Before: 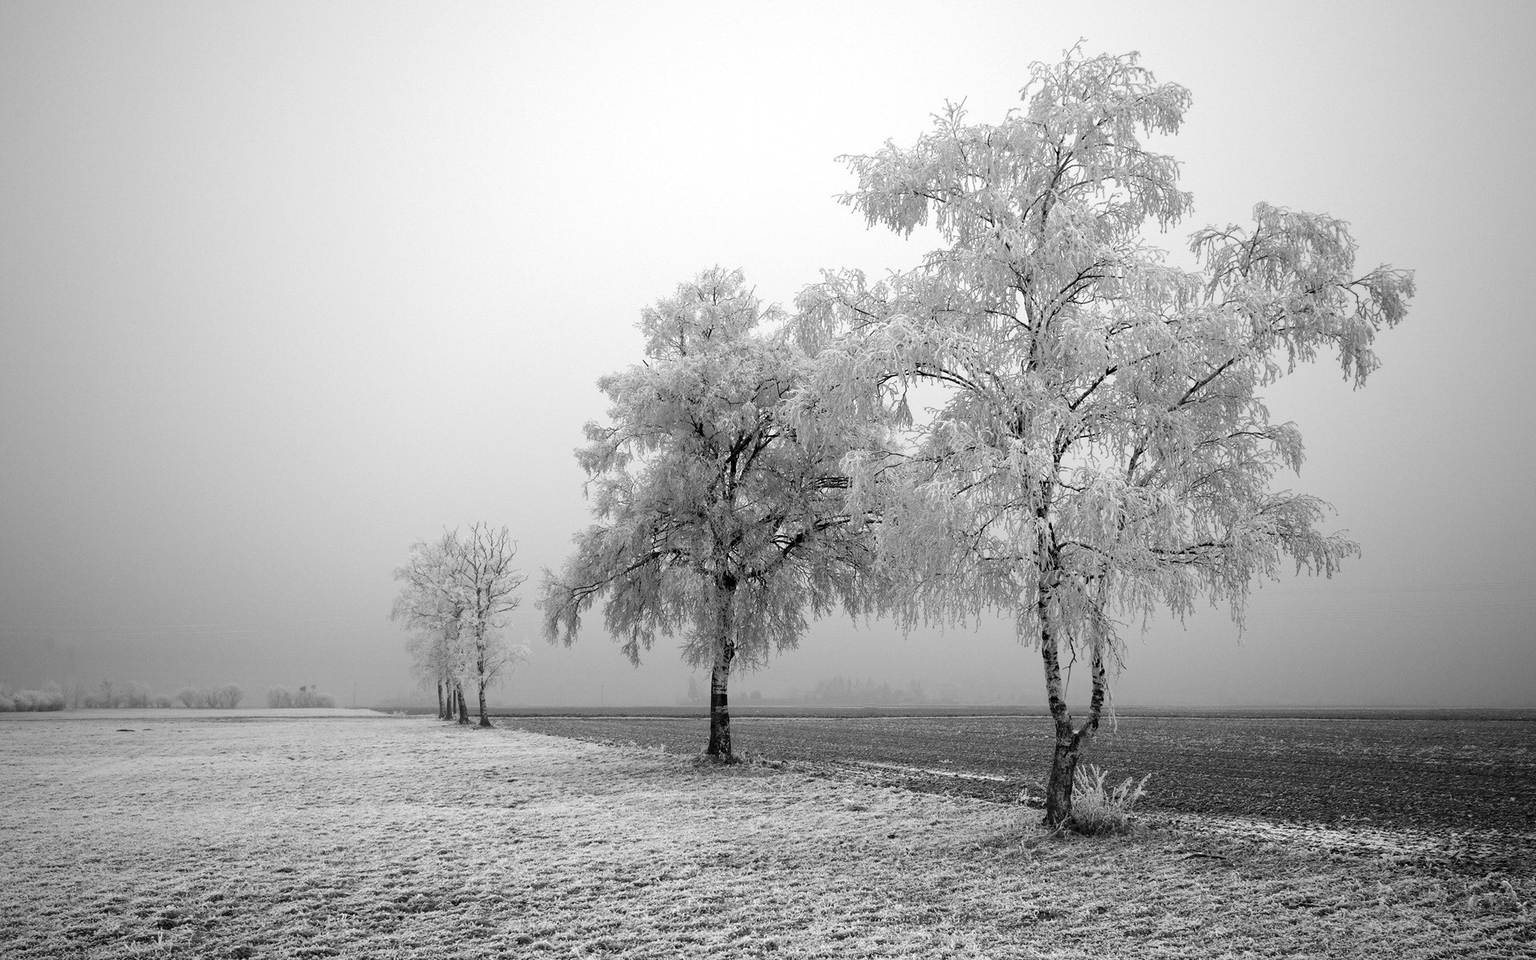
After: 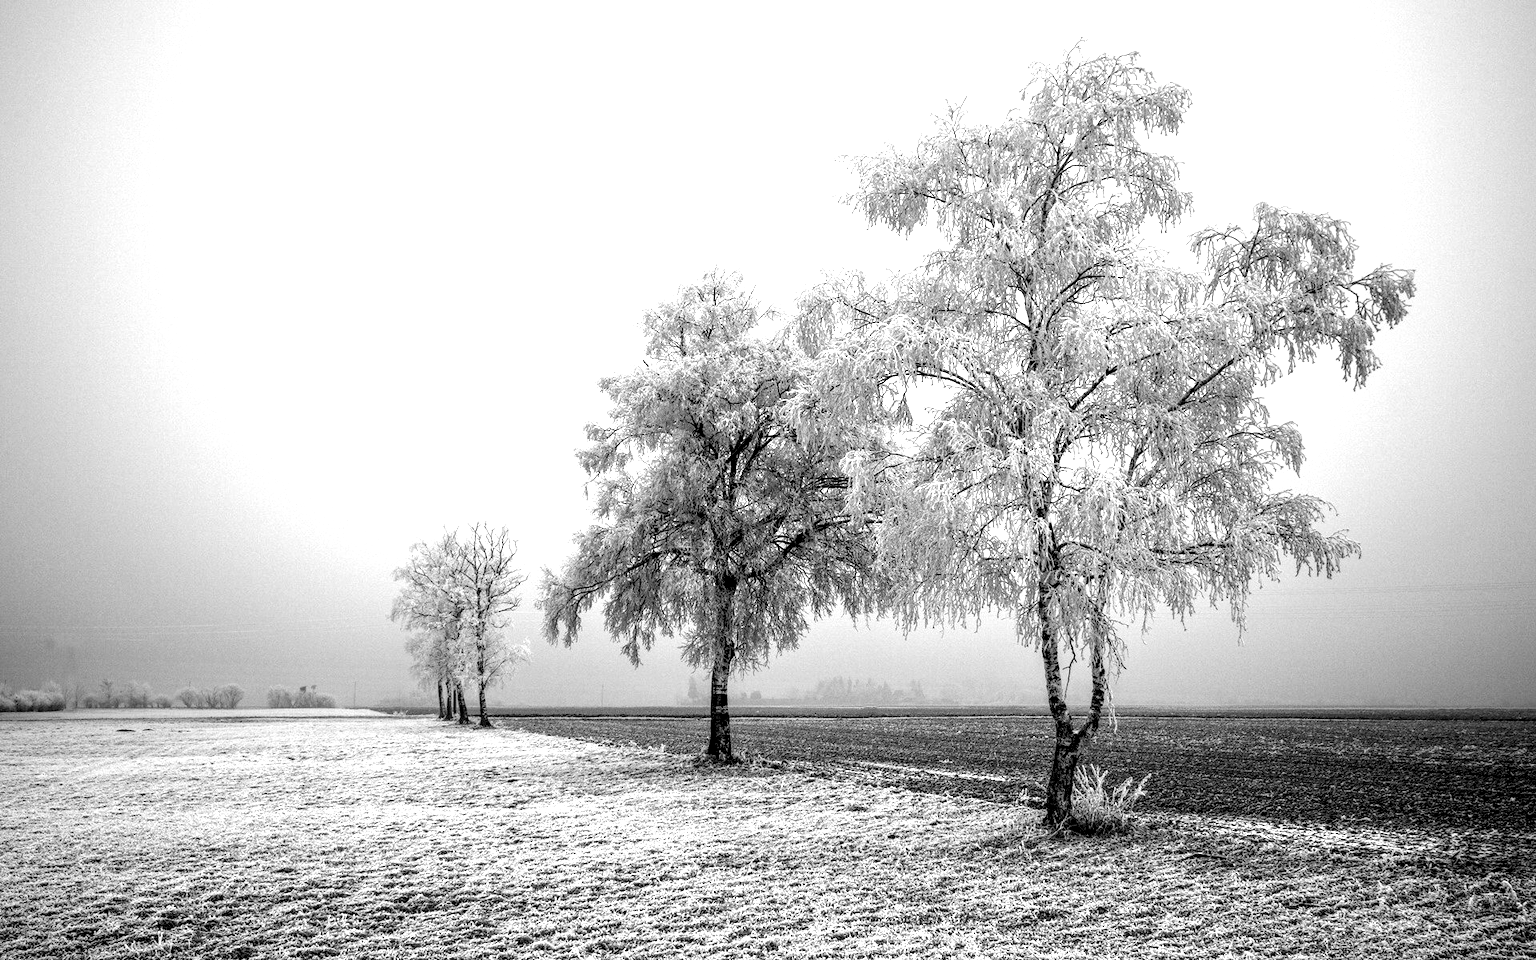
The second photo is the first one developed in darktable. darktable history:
local contrast: highlights 18%, detail 186%
exposure: exposure 0.633 EV, compensate highlight preservation false
tone equalizer: -7 EV 0.118 EV, smoothing 1
